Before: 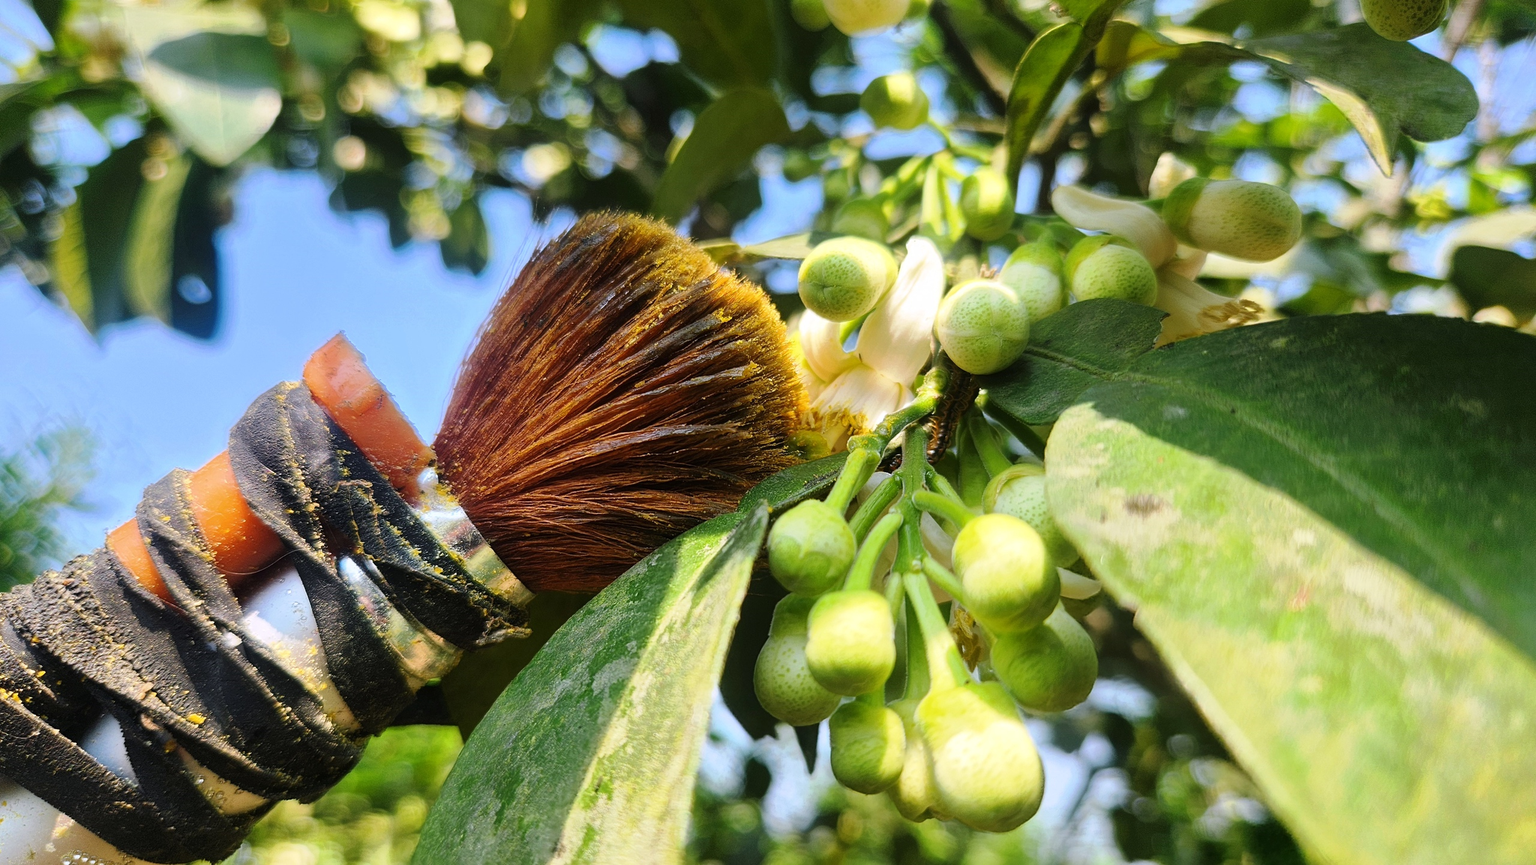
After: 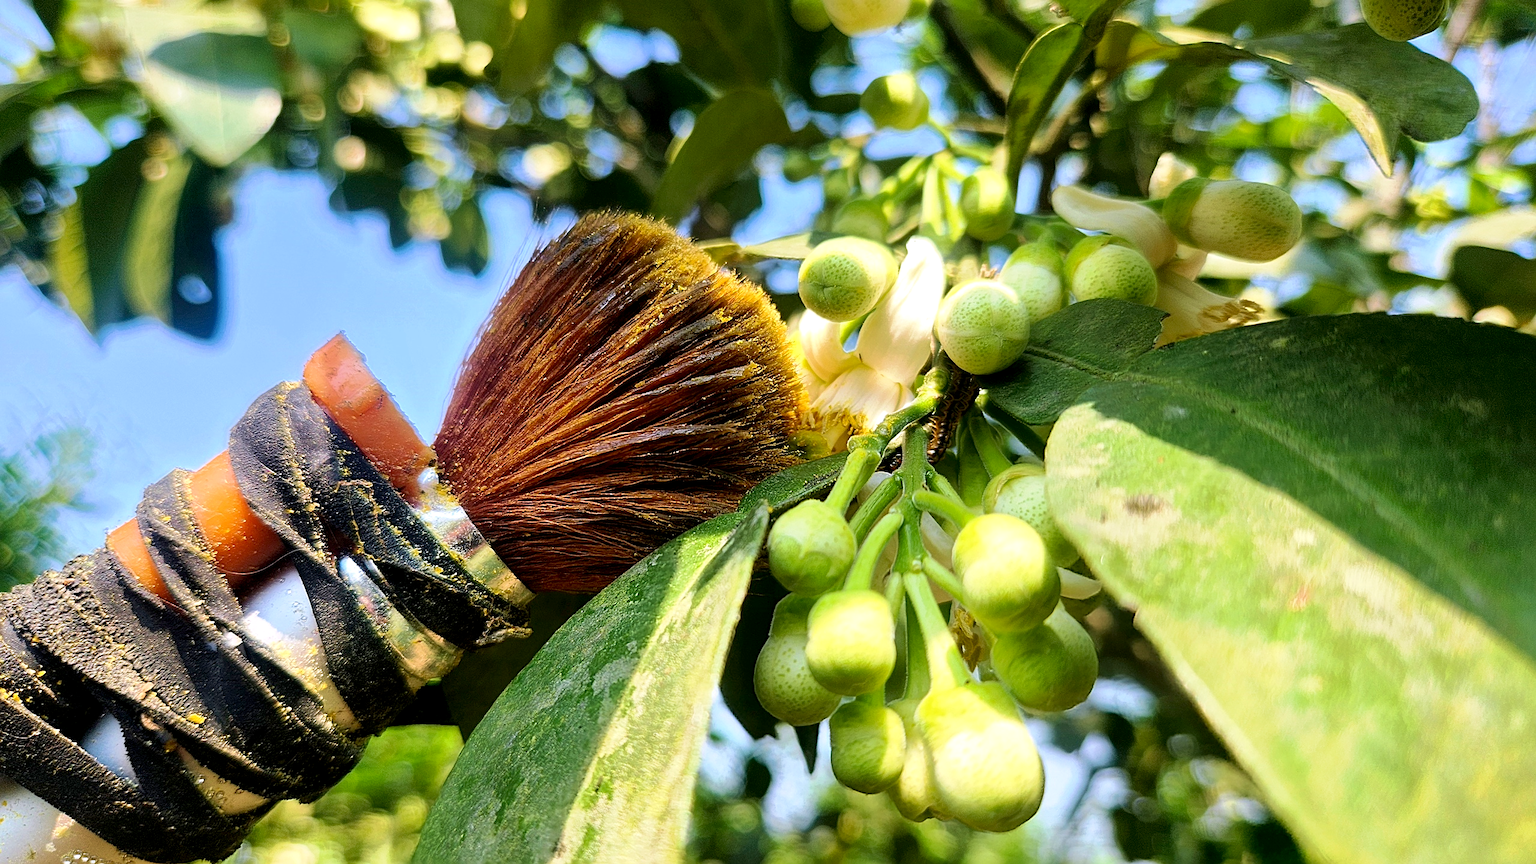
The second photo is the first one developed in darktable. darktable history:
sharpen: on, module defaults
velvia: strength 27.64%
exposure: black level correction 0.007, exposure 0.159 EV, compensate highlight preservation false
